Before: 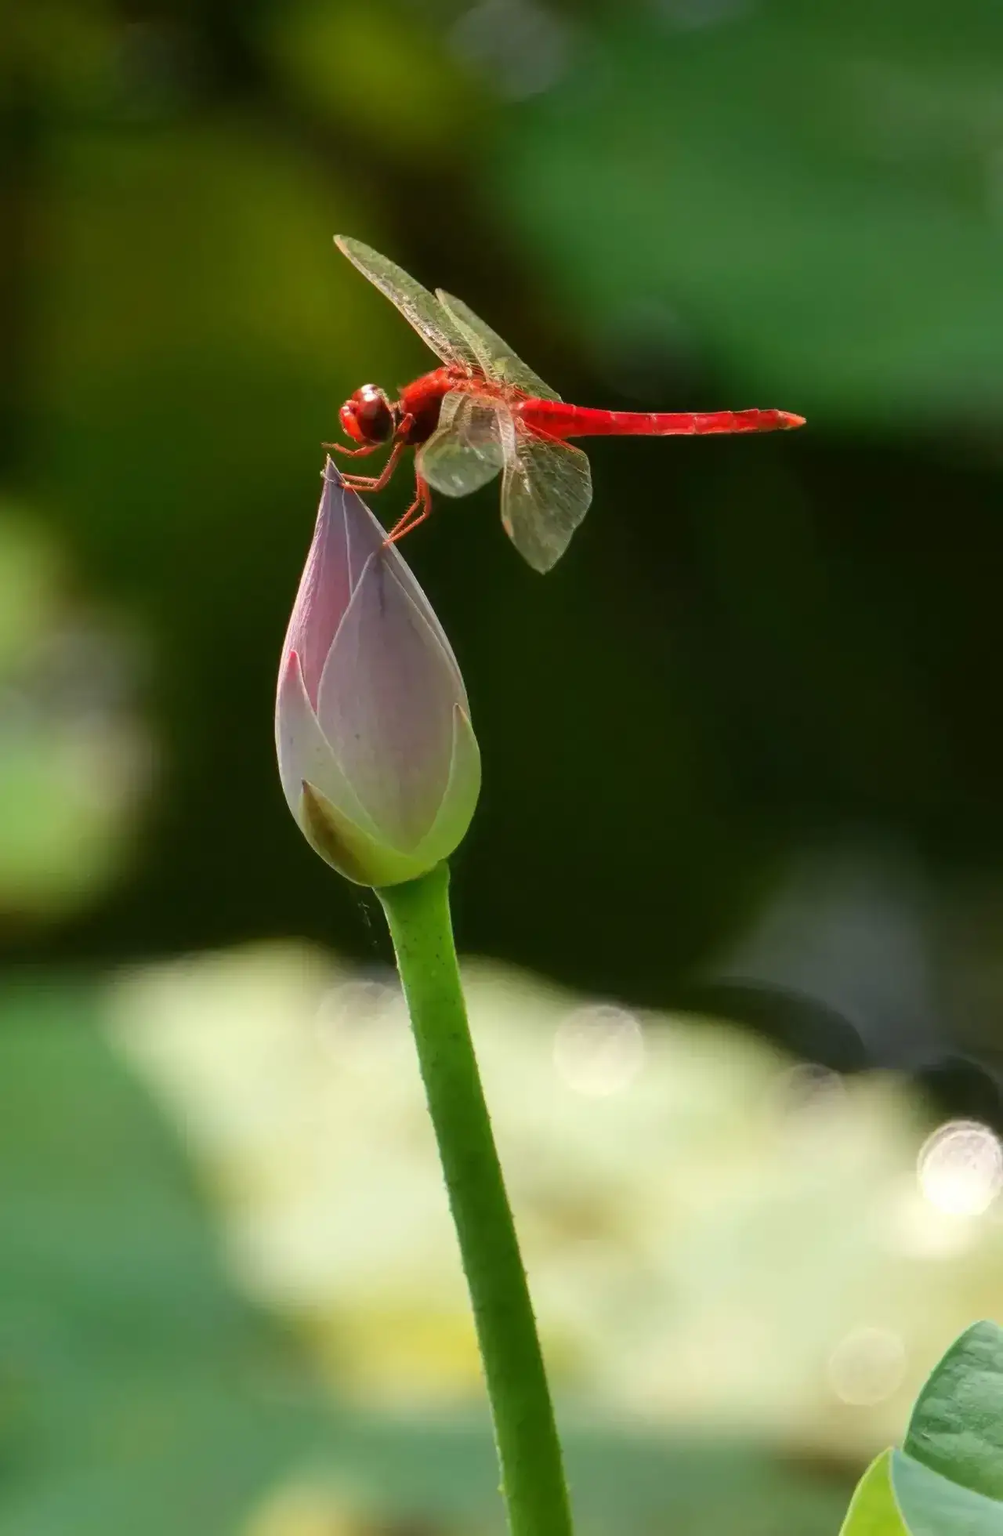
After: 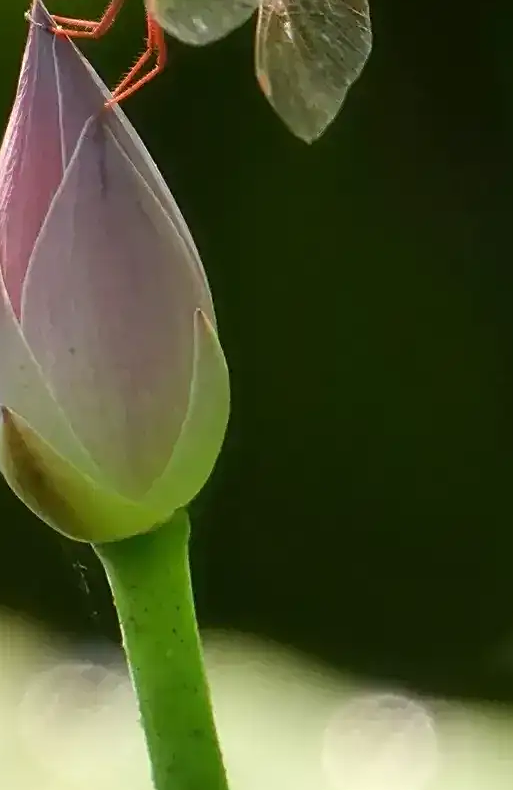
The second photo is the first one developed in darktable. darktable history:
sharpen: on, module defaults
crop: left 30.043%, top 30.081%, right 29.857%, bottom 29.608%
